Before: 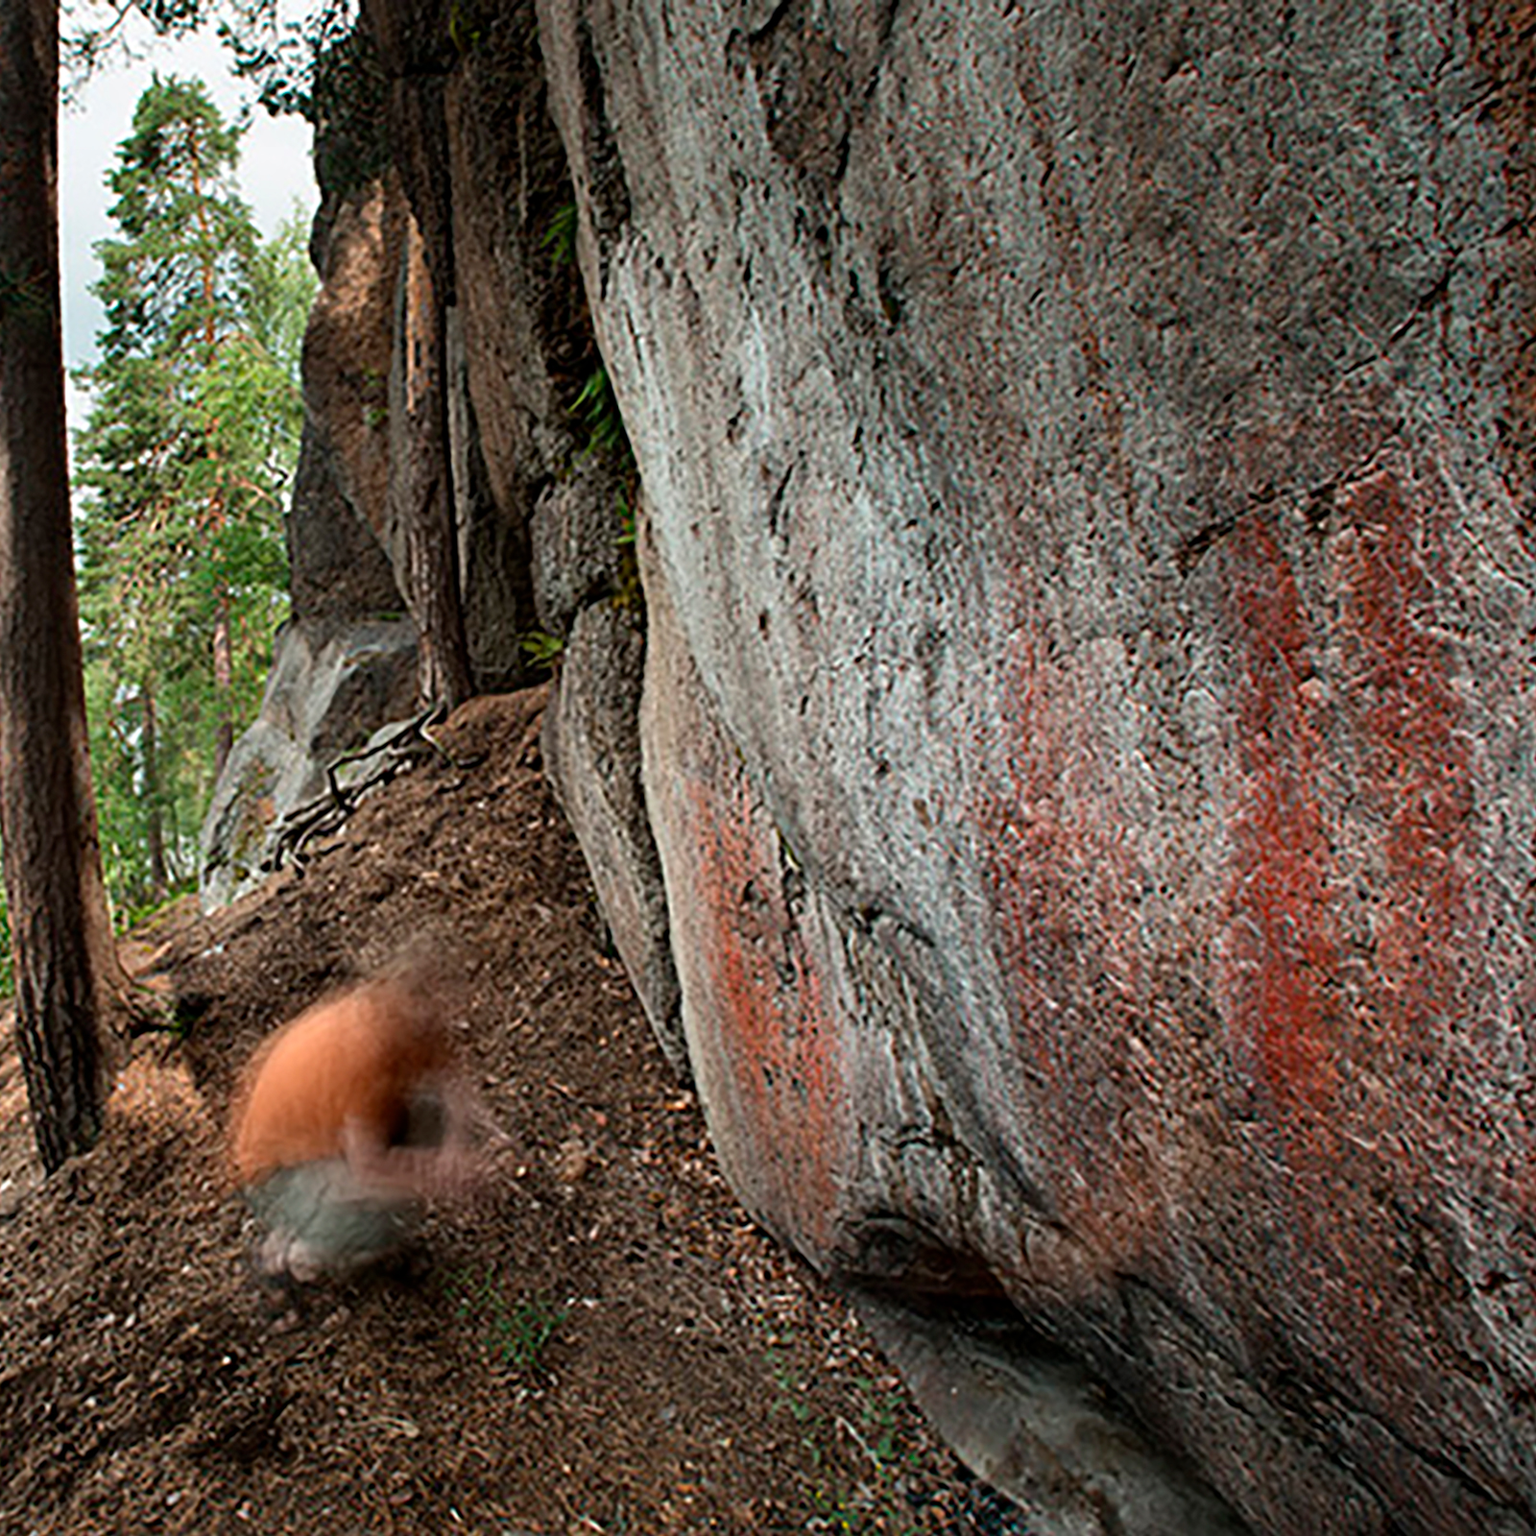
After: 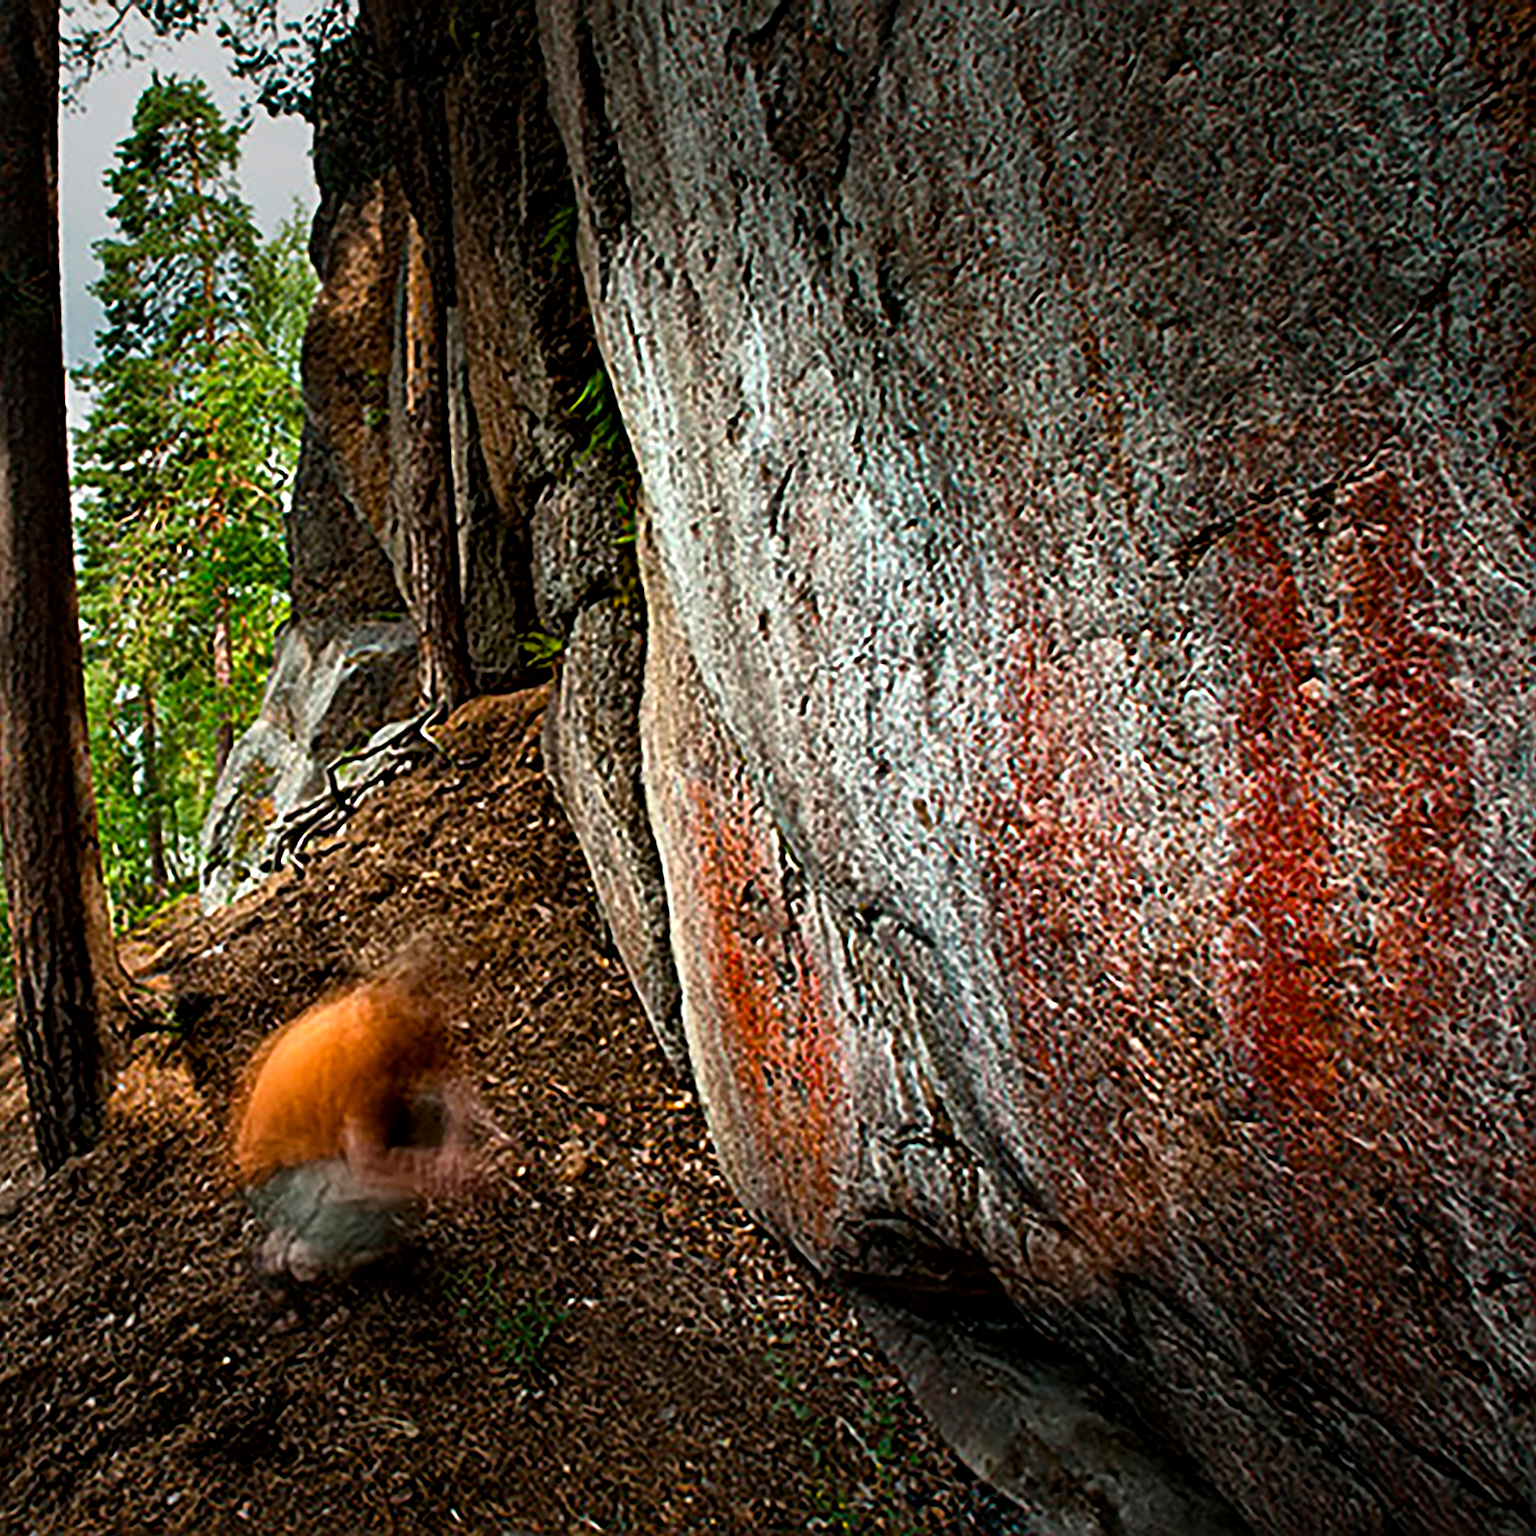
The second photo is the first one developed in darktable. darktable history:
vignetting: fall-off start 70.97%, brightness -0.584, saturation -0.118, width/height ratio 1.333
color balance rgb: linear chroma grading › global chroma 9%, perceptual saturation grading › global saturation 36%, perceptual saturation grading › shadows 35%, perceptual brilliance grading › global brilliance 15%, perceptual brilliance grading › shadows -35%, global vibrance 15%
local contrast: mode bilateral grid, contrast 20, coarseness 20, detail 150%, midtone range 0.2
sharpen: radius 2.543, amount 0.636
